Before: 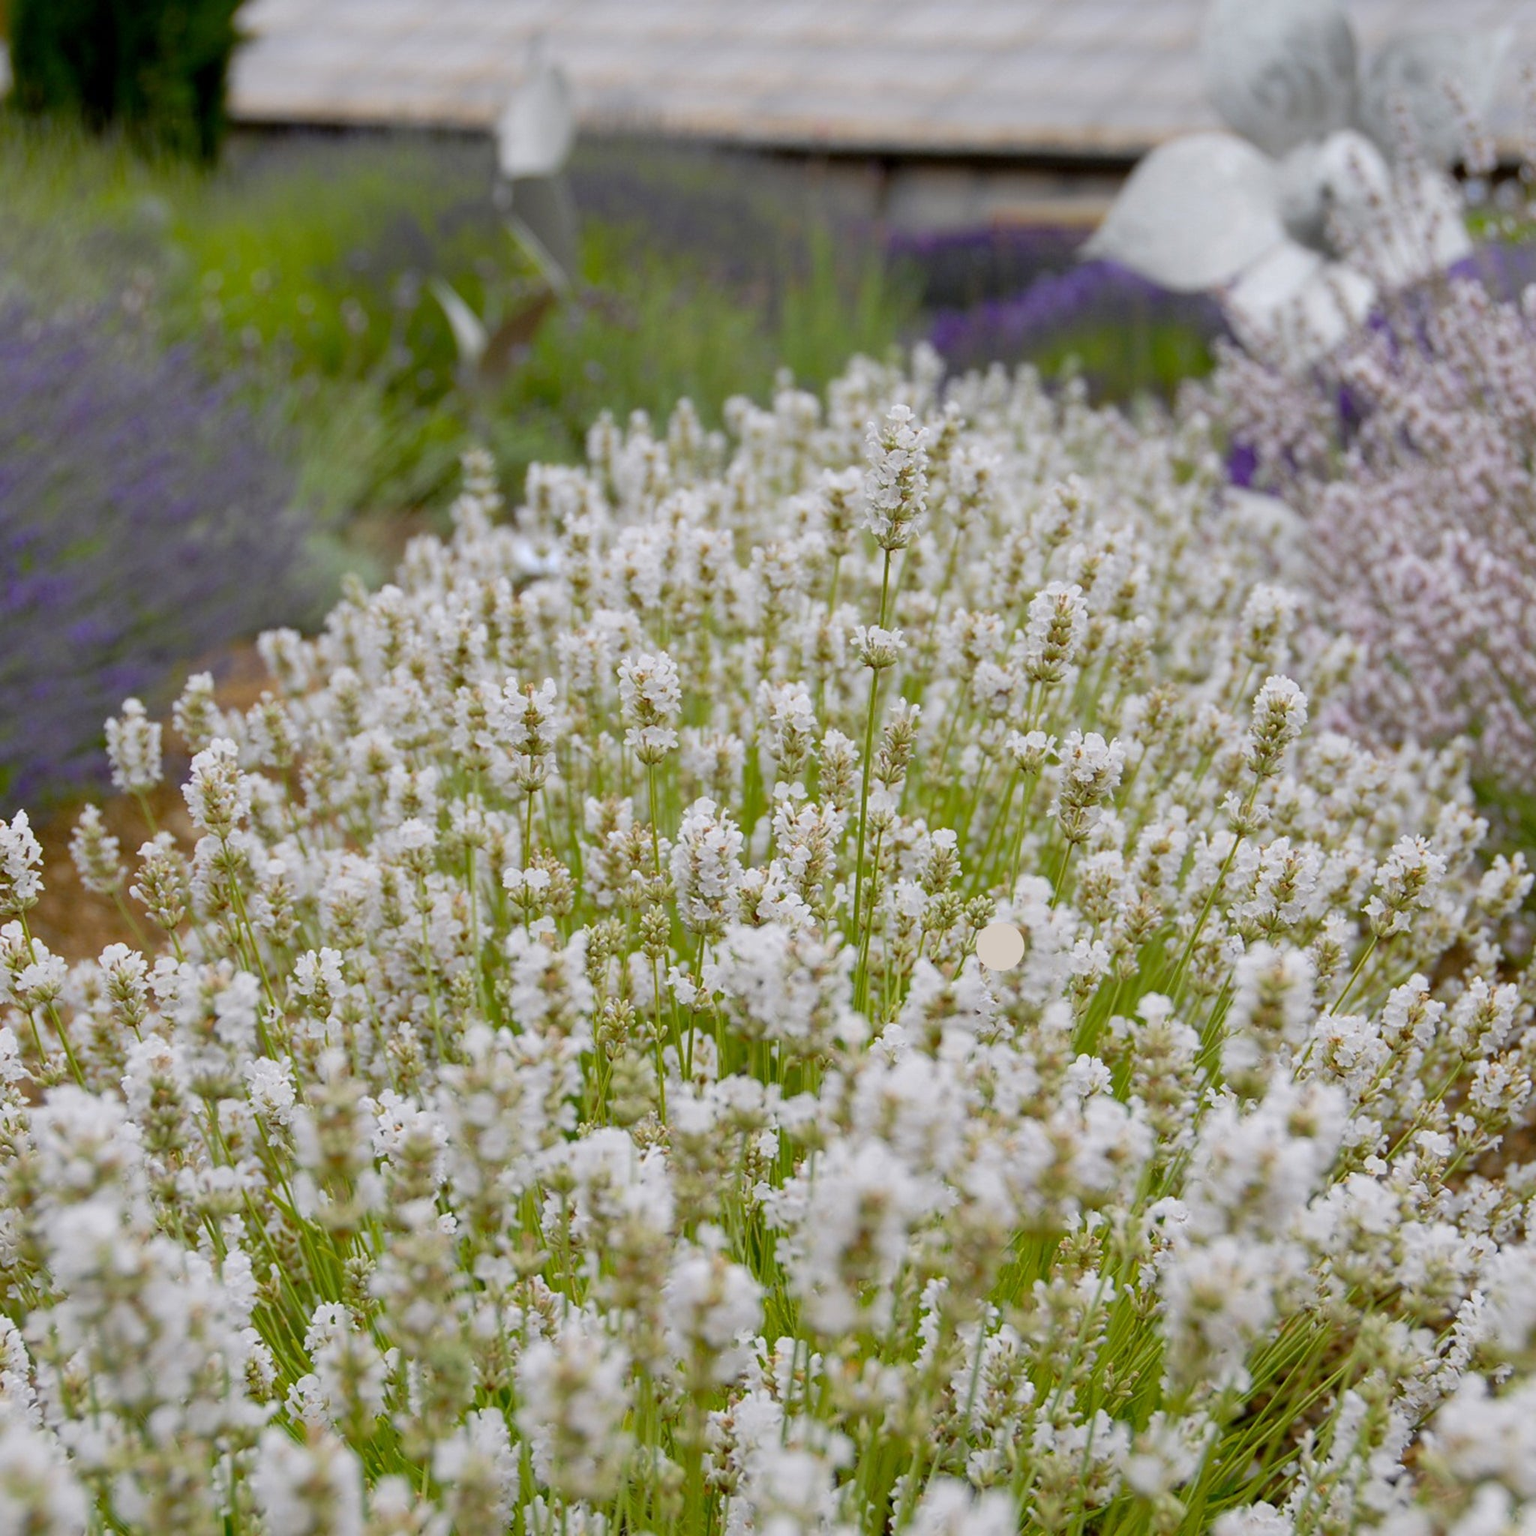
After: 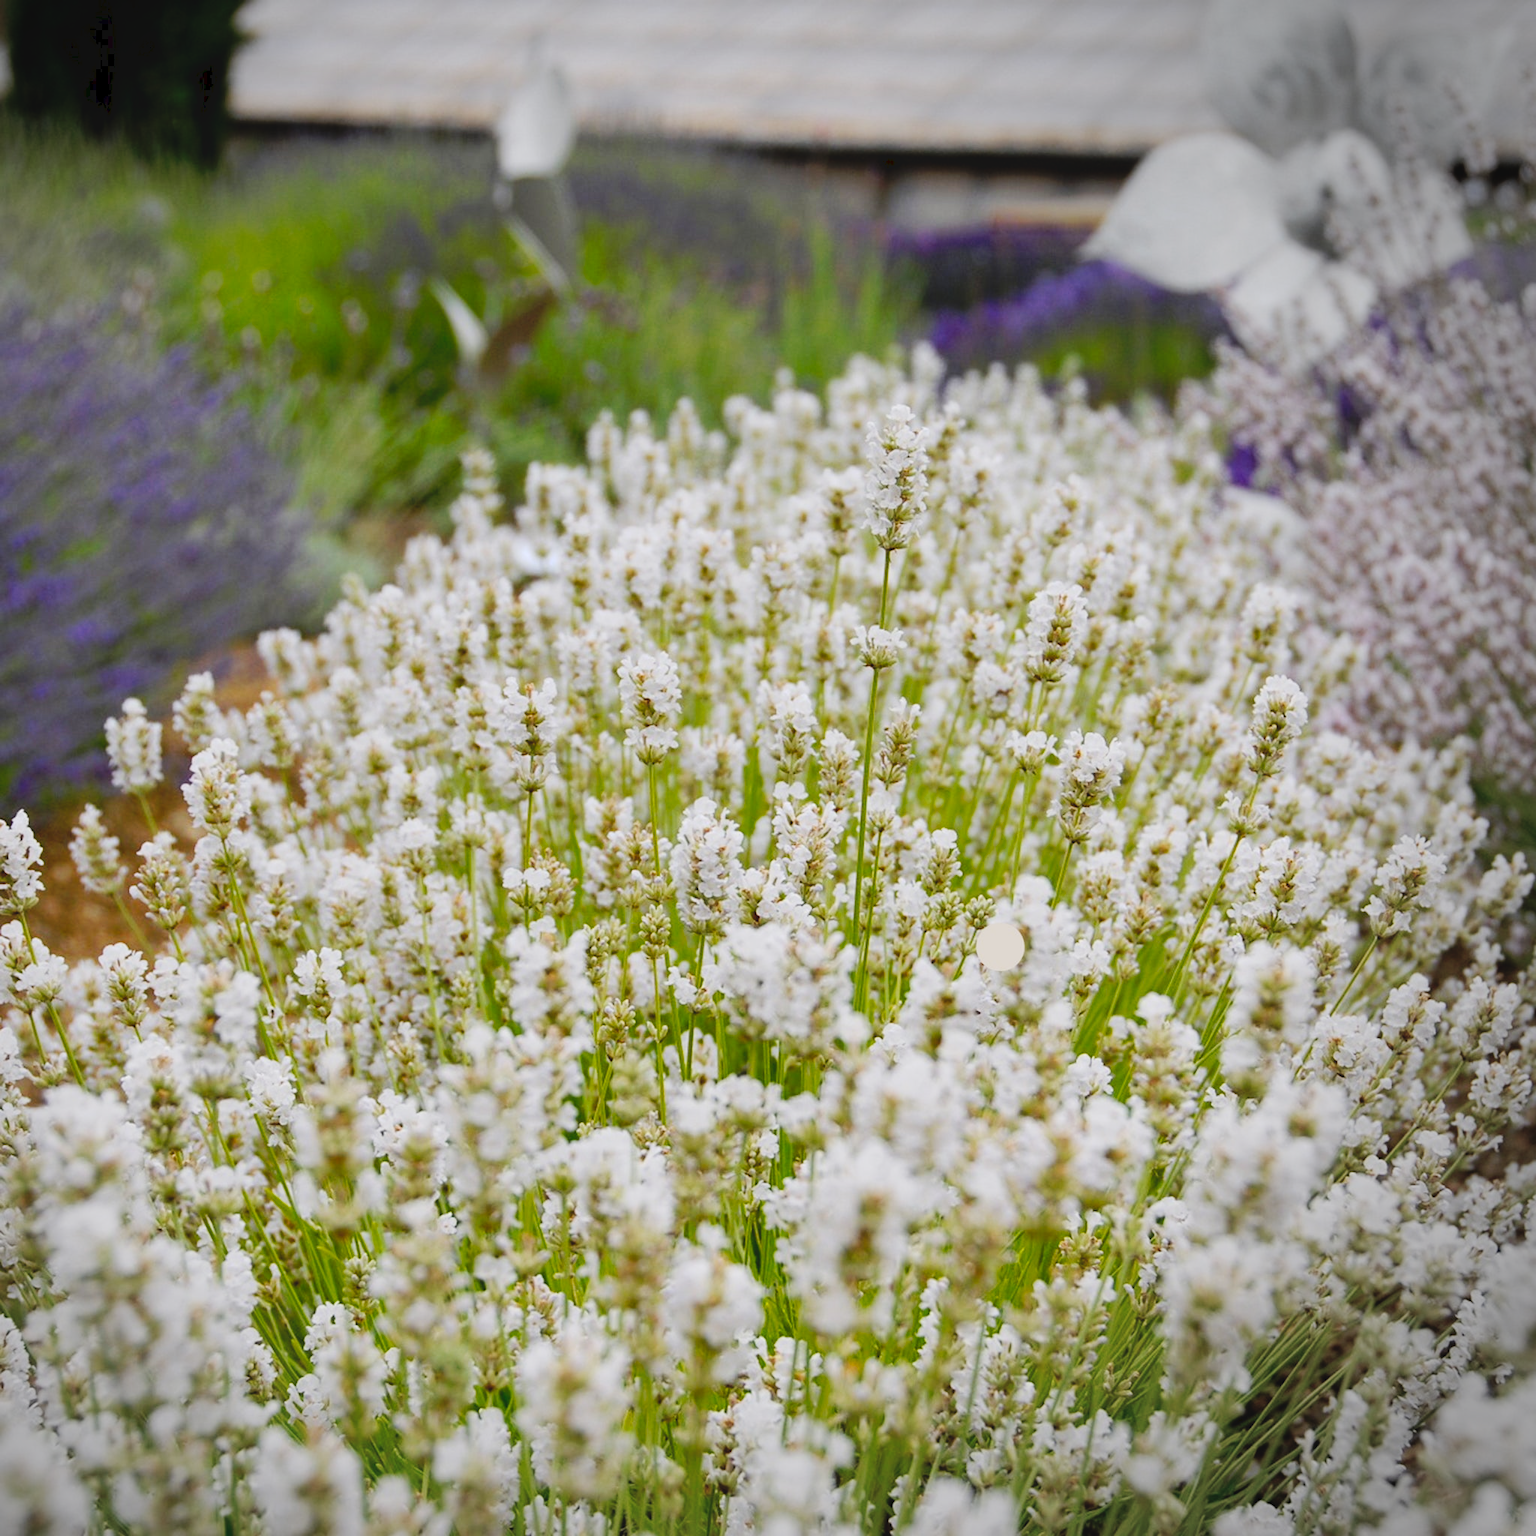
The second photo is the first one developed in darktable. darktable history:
vignetting: center (-0.15, 0.013)
tone curve: curves: ch0 [(0, 0) (0.003, 0.077) (0.011, 0.078) (0.025, 0.078) (0.044, 0.08) (0.069, 0.088) (0.1, 0.102) (0.136, 0.12) (0.177, 0.148) (0.224, 0.191) (0.277, 0.261) (0.335, 0.335) (0.399, 0.419) (0.468, 0.522) (0.543, 0.611) (0.623, 0.702) (0.709, 0.779) (0.801, 0.855) (0.898, 0.918) (1, 1)], preserve colors none
